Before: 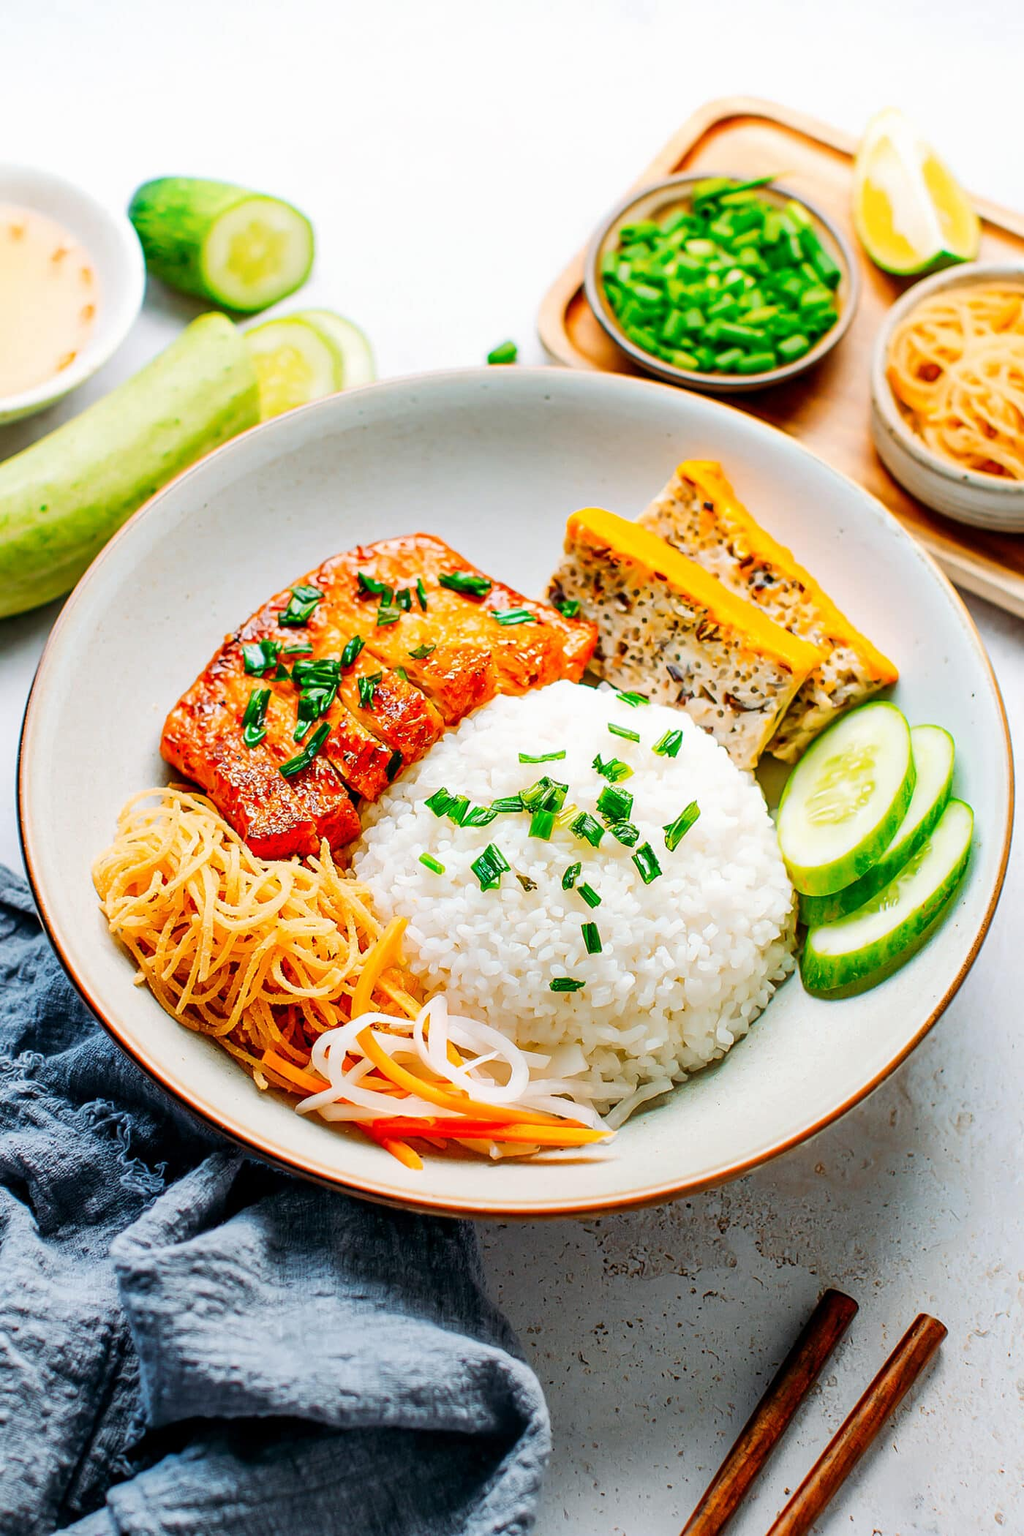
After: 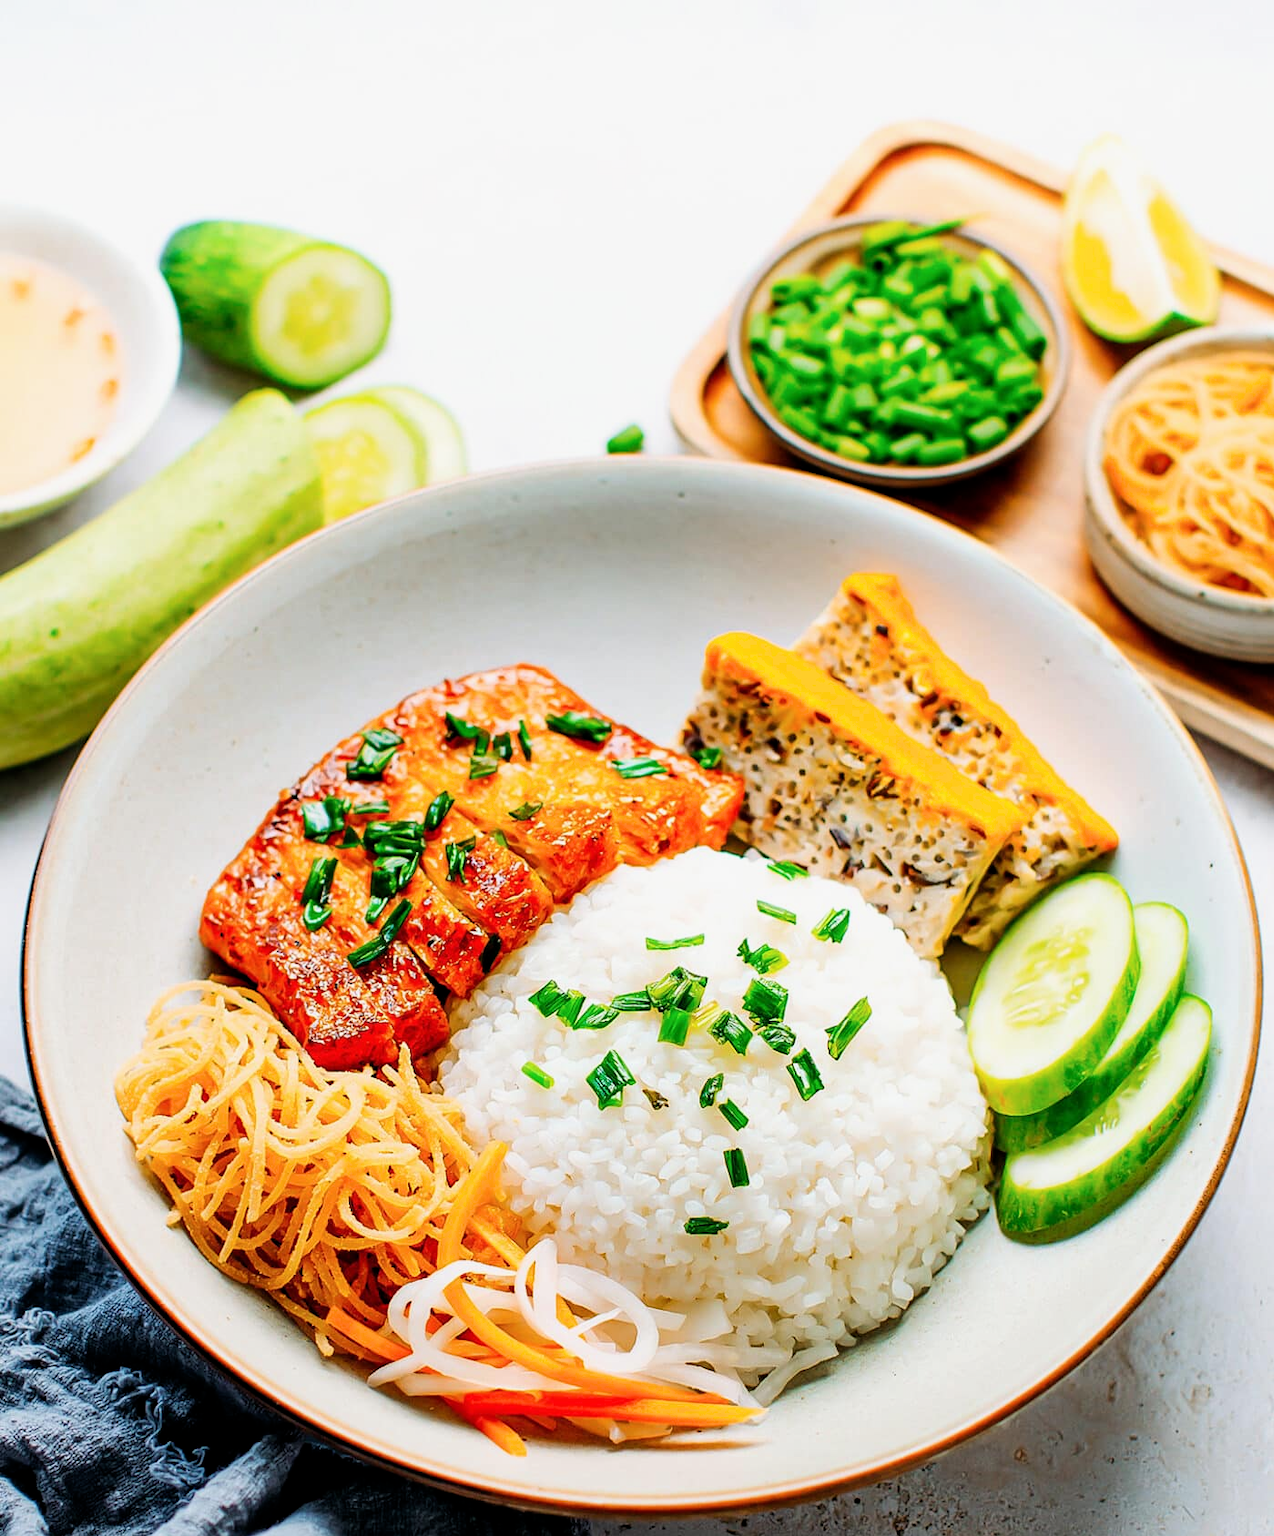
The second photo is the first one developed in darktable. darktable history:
filmic rgb: black relative exposure -12.68 EV, white relative exposure 2.8 EV, target black luminance 0%, hardness 8.49, latitude 71.1%, contrast 1.133, shadows ↔ highlights balance -0.977%
crop: bottom 19.62%
